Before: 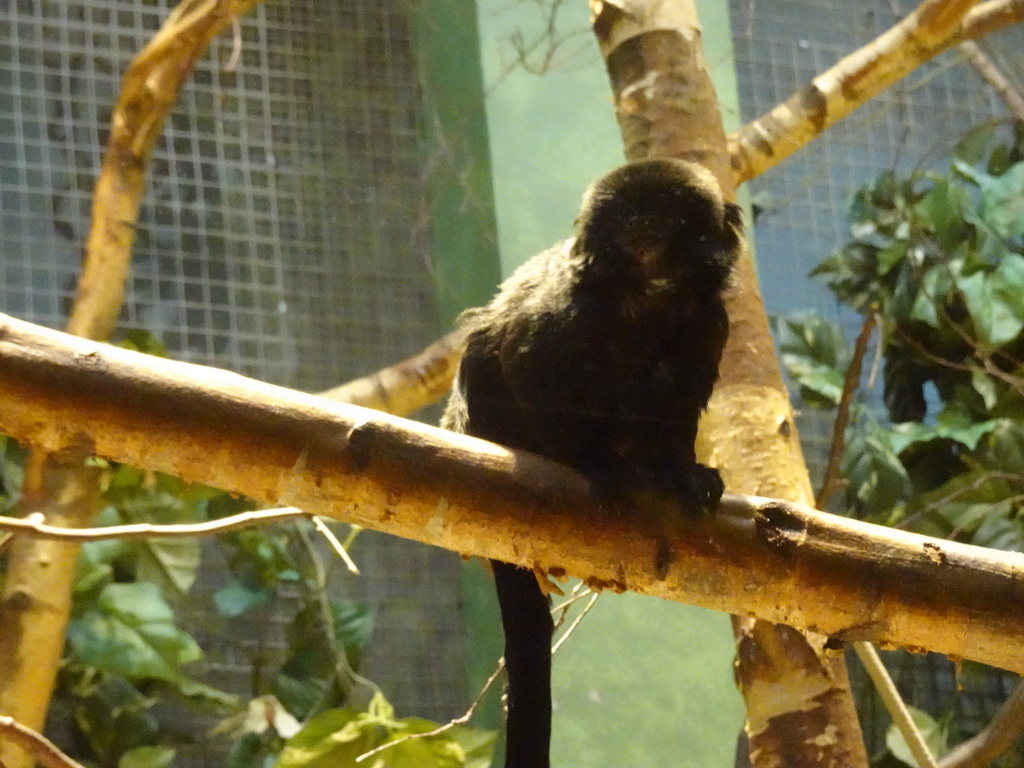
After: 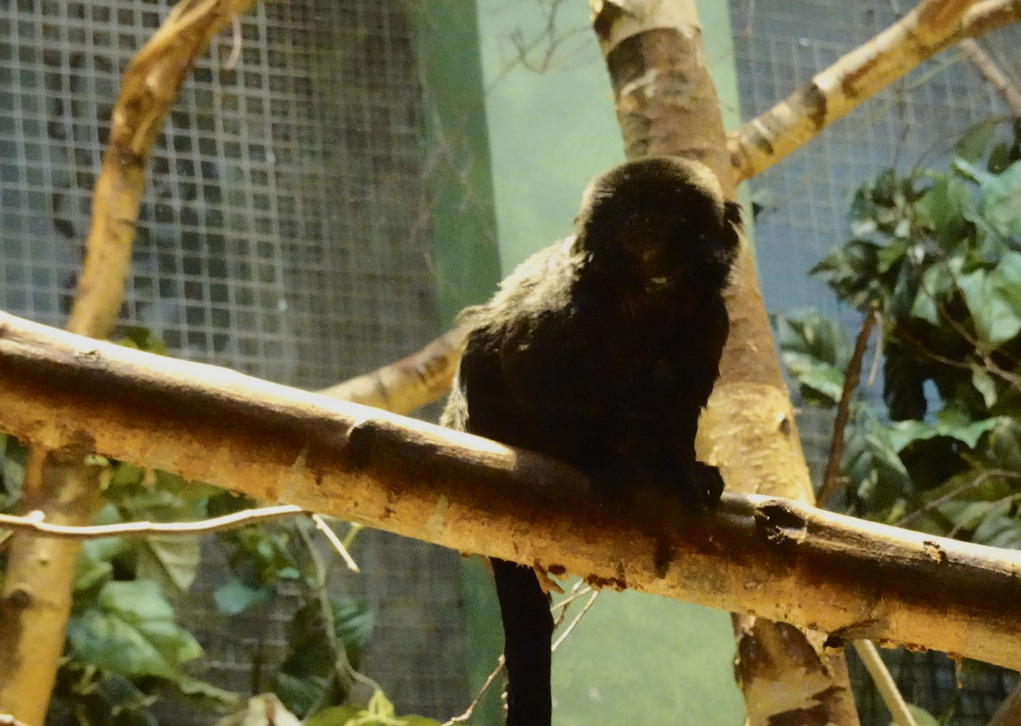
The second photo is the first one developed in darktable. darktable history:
tone curve: curves: ch0 [(0, 0) (0.003, 0.015) (0.011, 0.019) (0.025, 0.027) (0.044, 0.041) (0.069, 0.055) (0.1, 0.079) (0.136, 0.099) (0.177, 0.149) (0.224, 0.216) (0.277, 0.292) (0.335, 0.383) (0.399, 0.474) (0.468, 0.556) (0.543, 0.632) (0.623, 0.711) (0.709, 0.789) (0.801, 0.871) (0.898, 0.944) (1, 1)], color space Lab, independent channels, preserve colors none
exposure: exposure -0.608 EV, compensate highlight preservation false
crop: top 0.385%, right 0.261%, bottom 5.048%
color balance rgb: shadows lift › chroma 0.857%, shadows lift › hue 110.87°, perceptual saturation grading › global saturation 0.932%
